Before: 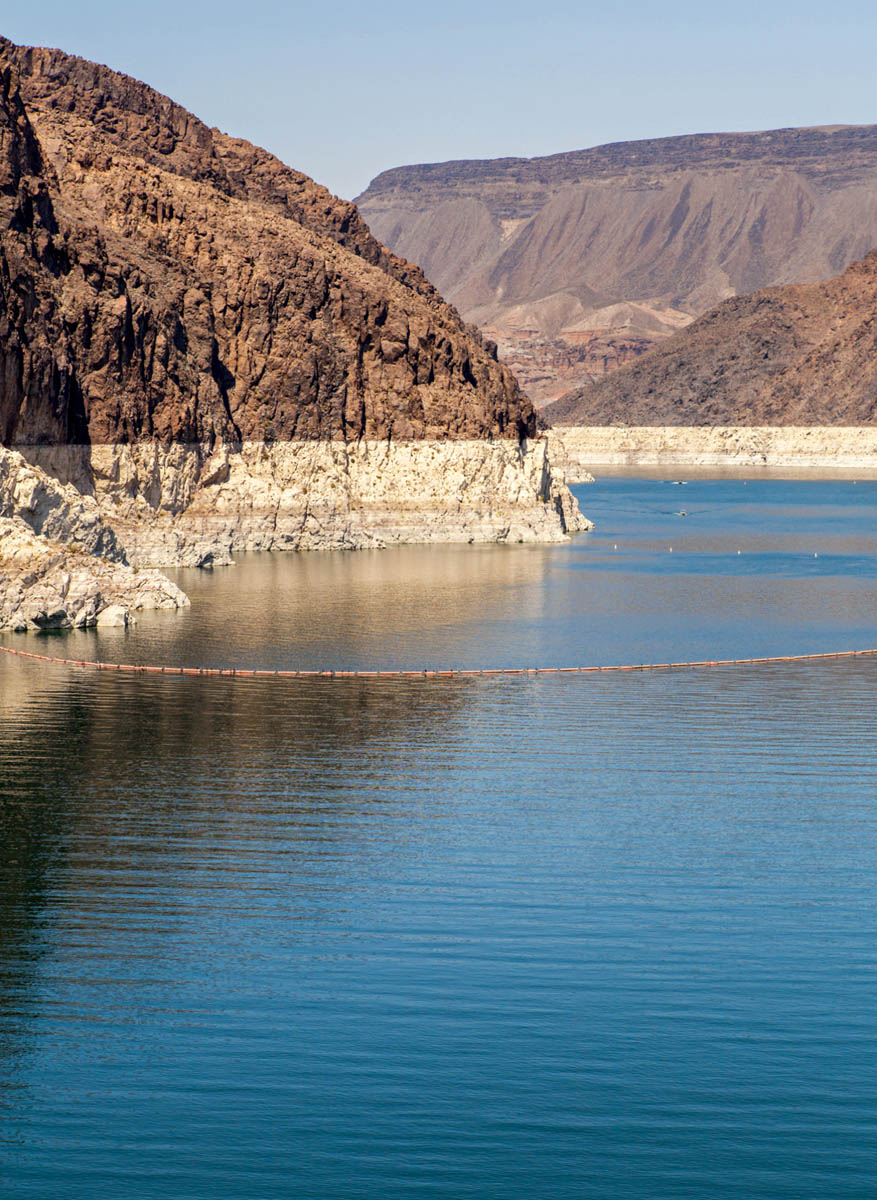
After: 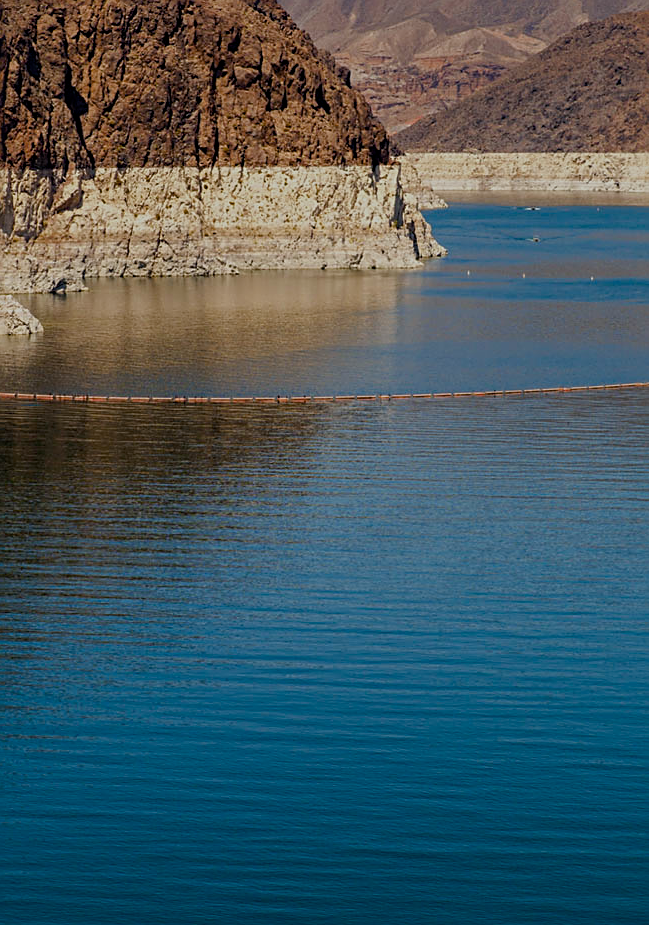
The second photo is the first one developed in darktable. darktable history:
color balance rgb: perceptual saturation grading › global saturation 20%, perceptual saturation grading › highlights -49.155%, perceptual saturation grading › shadows 24.334%, perceptual brilliance grading › global brilliance 18.411%, global vibrance 9.461%
sharpen: on, module defaults
crop: left 16.828%, top 22.891%, right 9.148%
exposure: exposure -1.492 EV, compensate exposure bias true, compensate highlight preservation false
